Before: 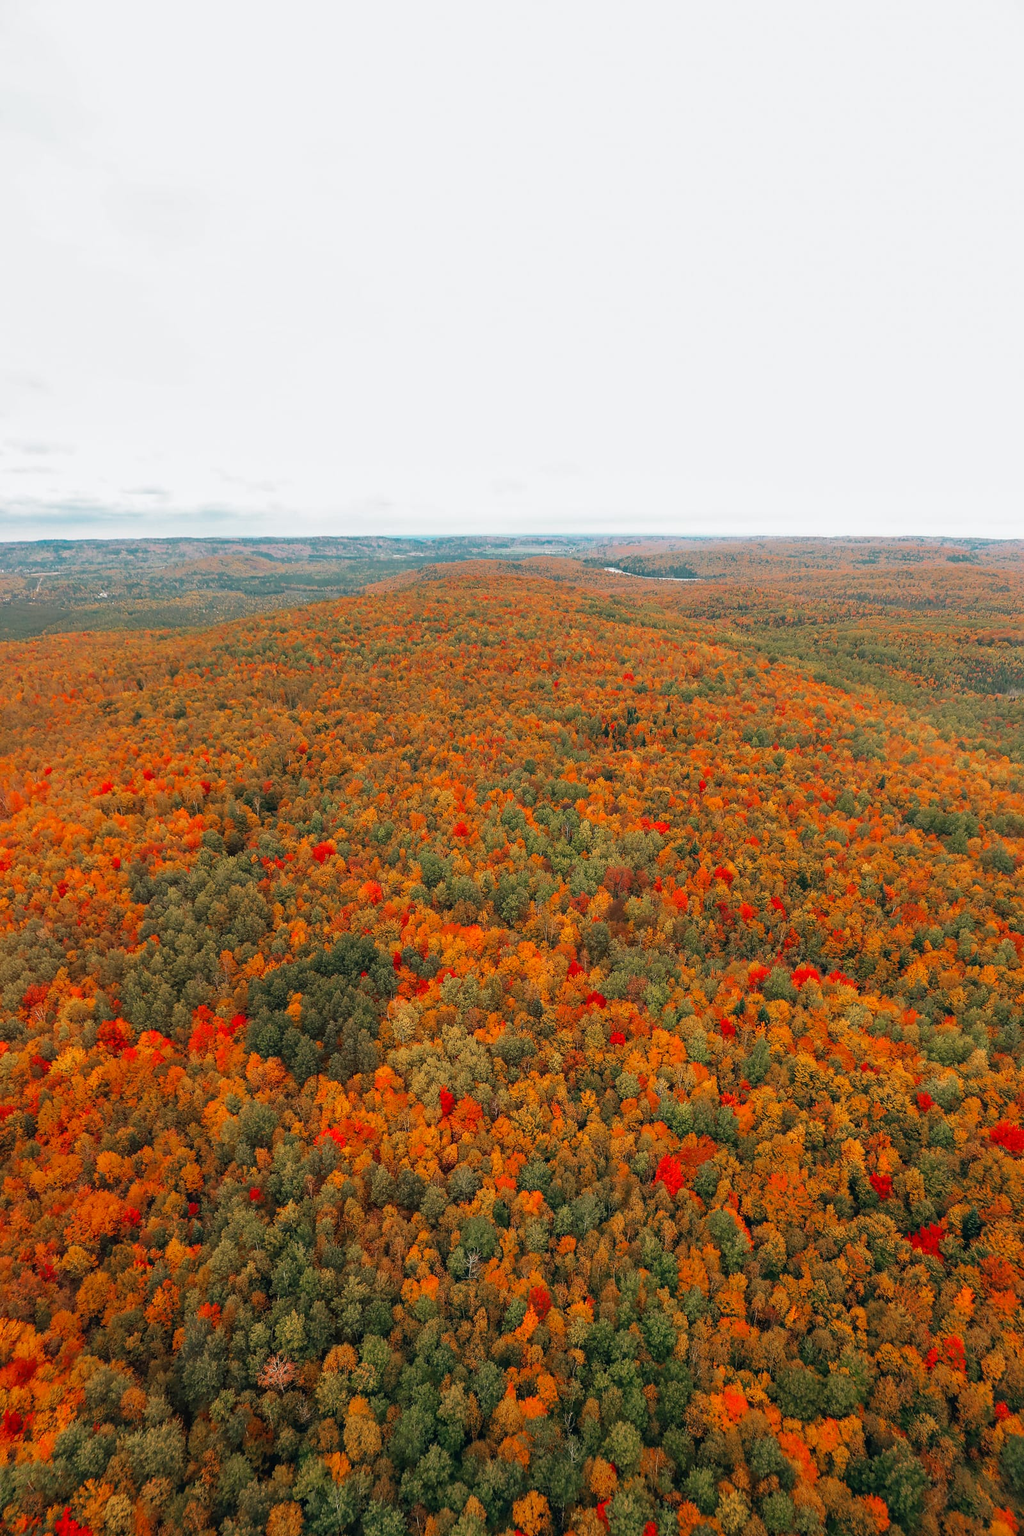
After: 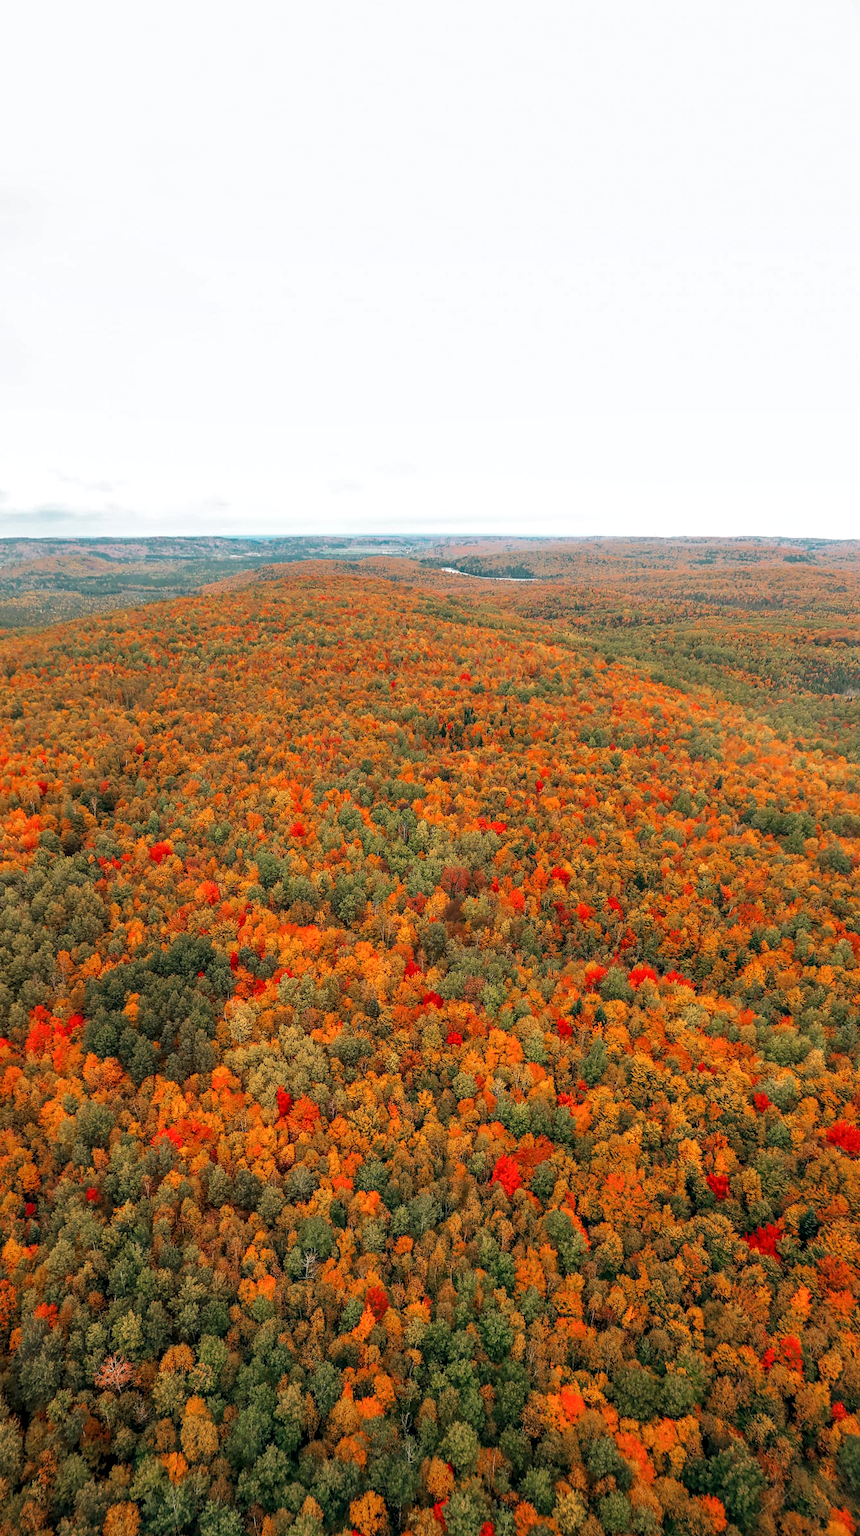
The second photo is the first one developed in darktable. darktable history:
exposure: exposure 0.128 EV, compensate highlight preservation false
crop: left 15.988%
local contrast: on, module defaults
